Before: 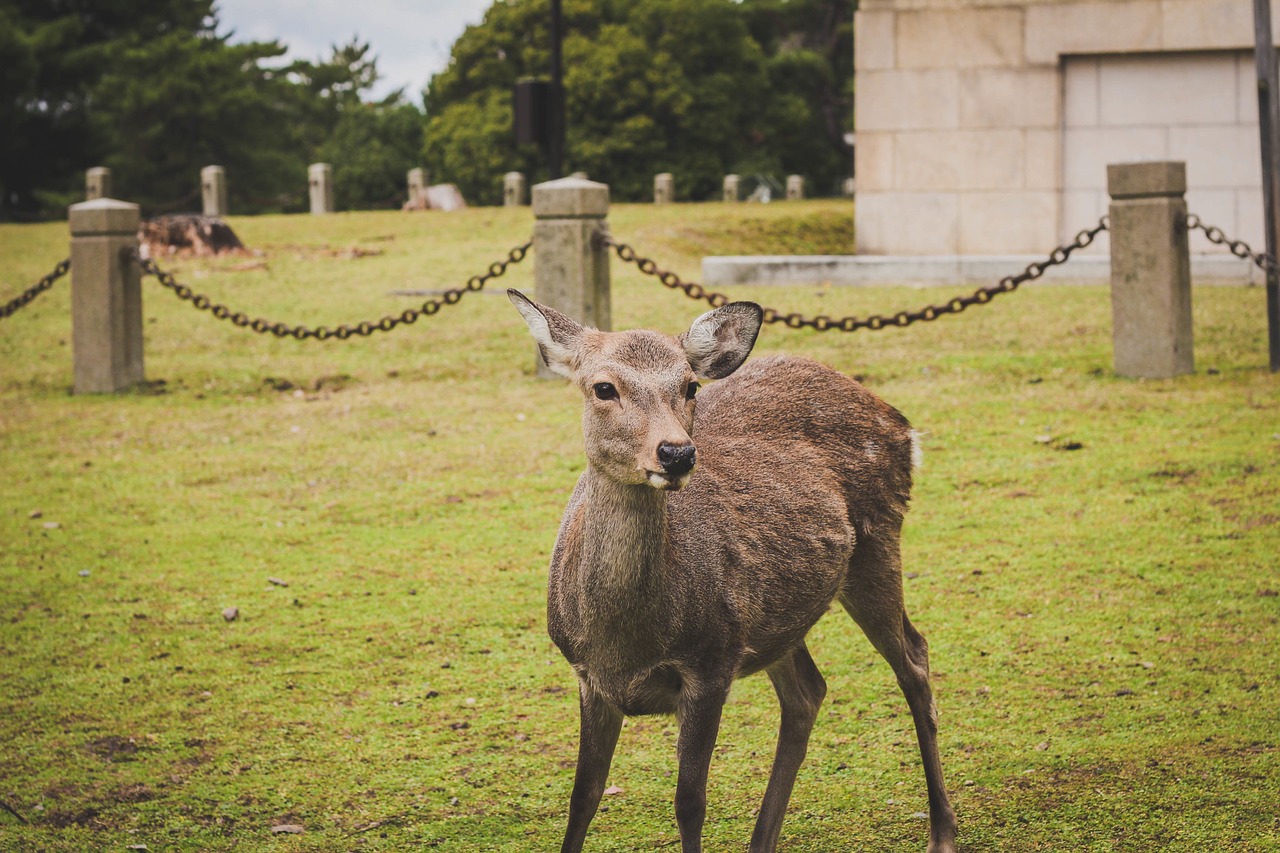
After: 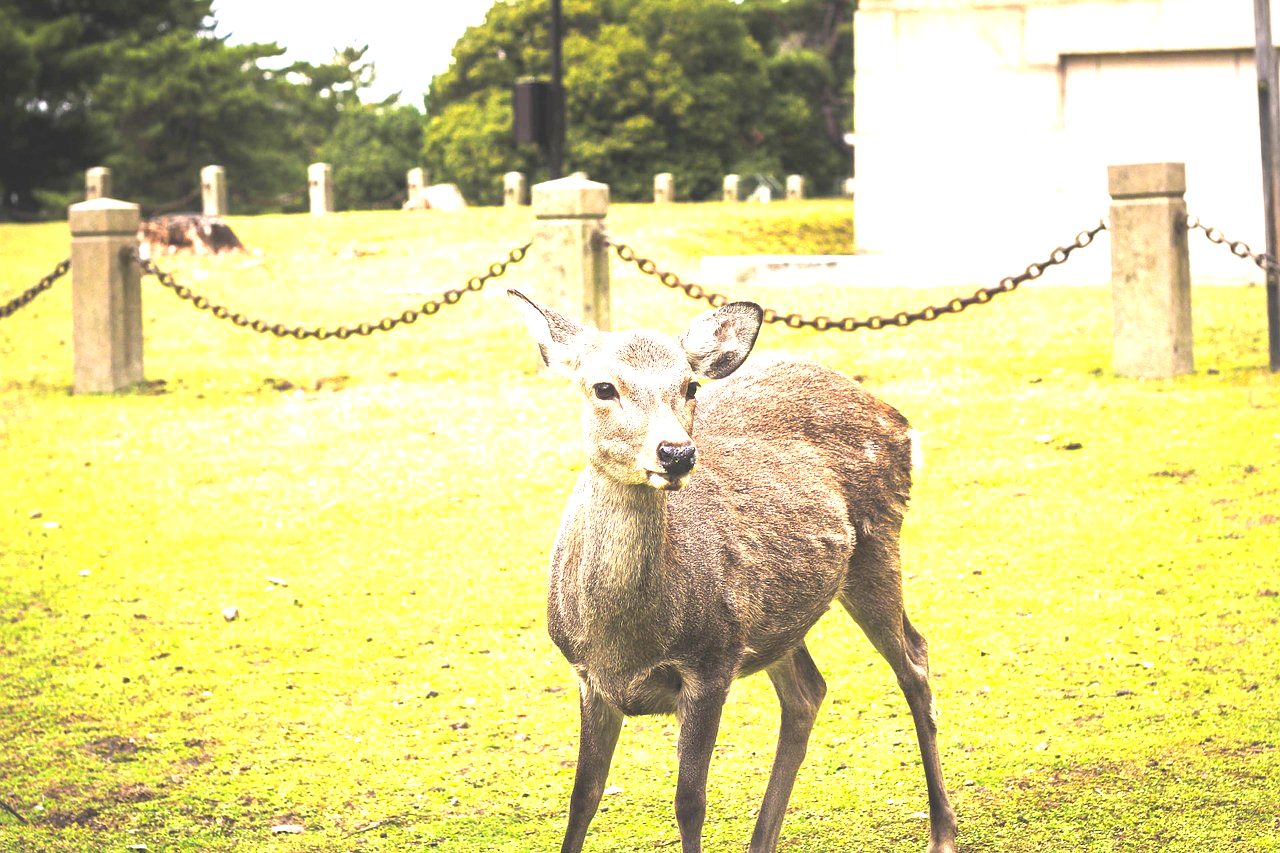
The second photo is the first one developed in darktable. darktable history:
exposure: black level correction 0, exposure 1.188 EV, compensate highlight preservation false
color balance rgb: power › hue 75.52°, perceptual saturation grading › global saturation 0.678%, global vibrance 20%
tone equalizer: -8 EV -0.722 EV, -7 EV -0.736 EV, -6 EV -0.615 EV, -5 EV -0.392 EV, -3 EV 0.382 EV, -2 EV 0.6 EV, -1 EV 0.684 EV, +0 EV 0.767 EV, mask exposure compensation -0.485 EV
